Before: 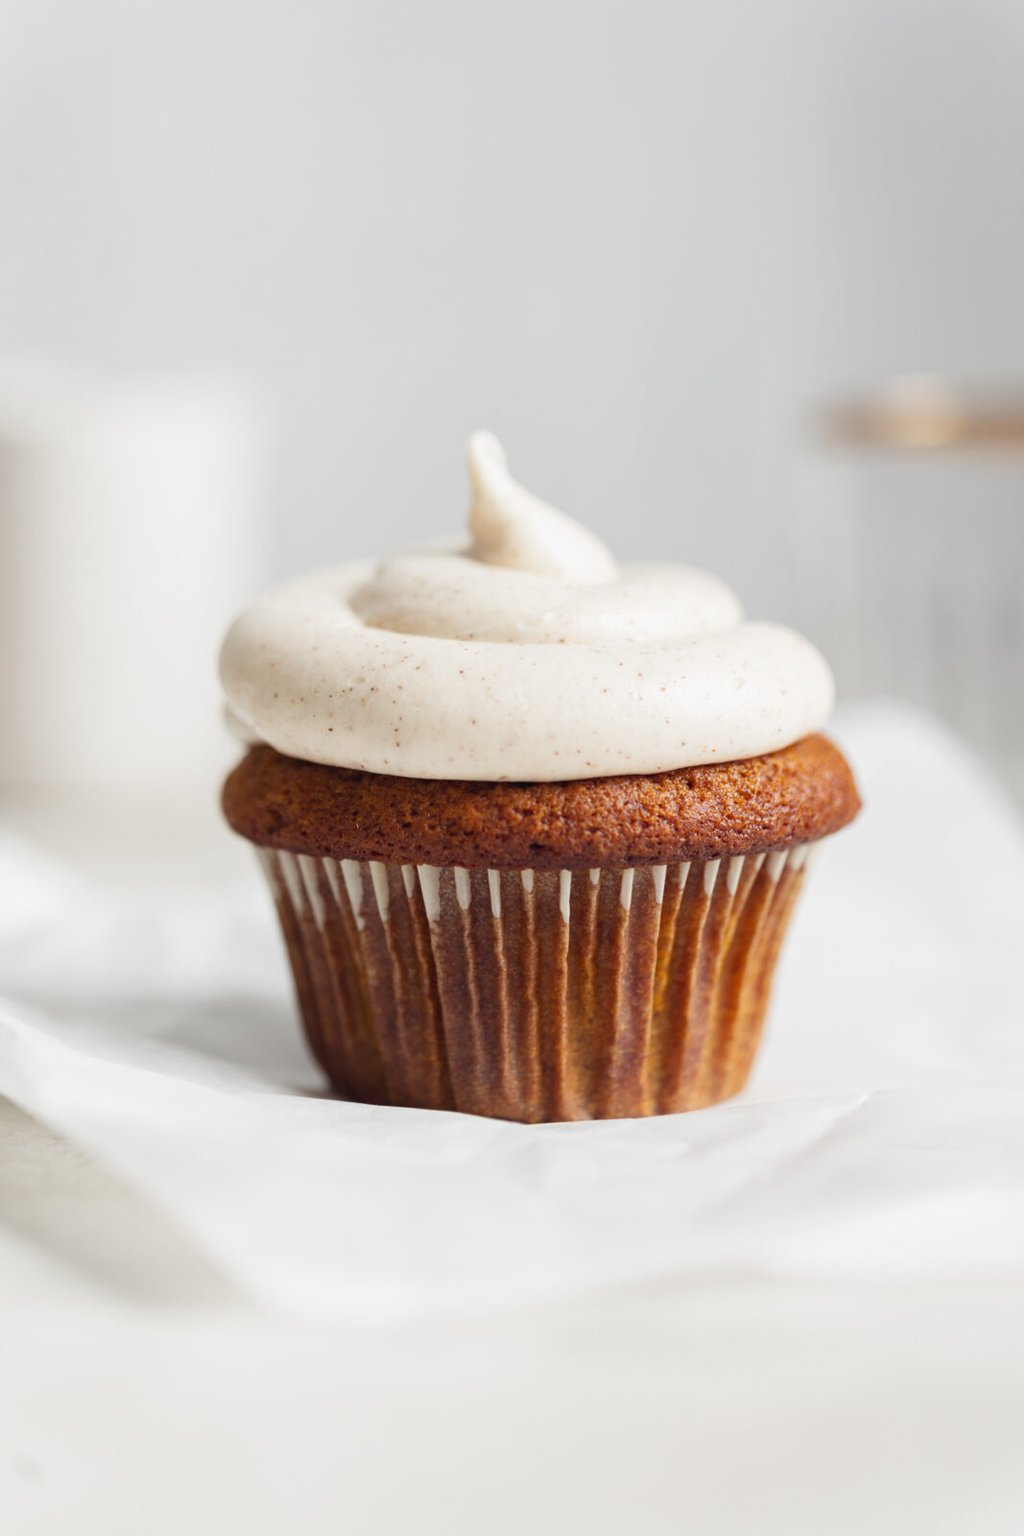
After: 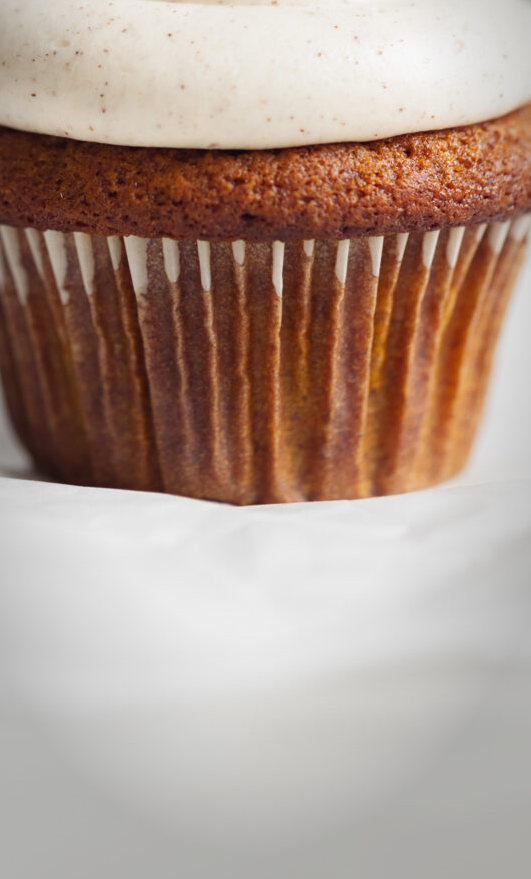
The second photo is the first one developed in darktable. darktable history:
vignetting: brightness -0.463, saturation -0.289, center (-0.053, -0.358), automatic ratio true, unbound false
crop: left 29.217%, top 41.591%, right 20.974%, bottom 3.465%
